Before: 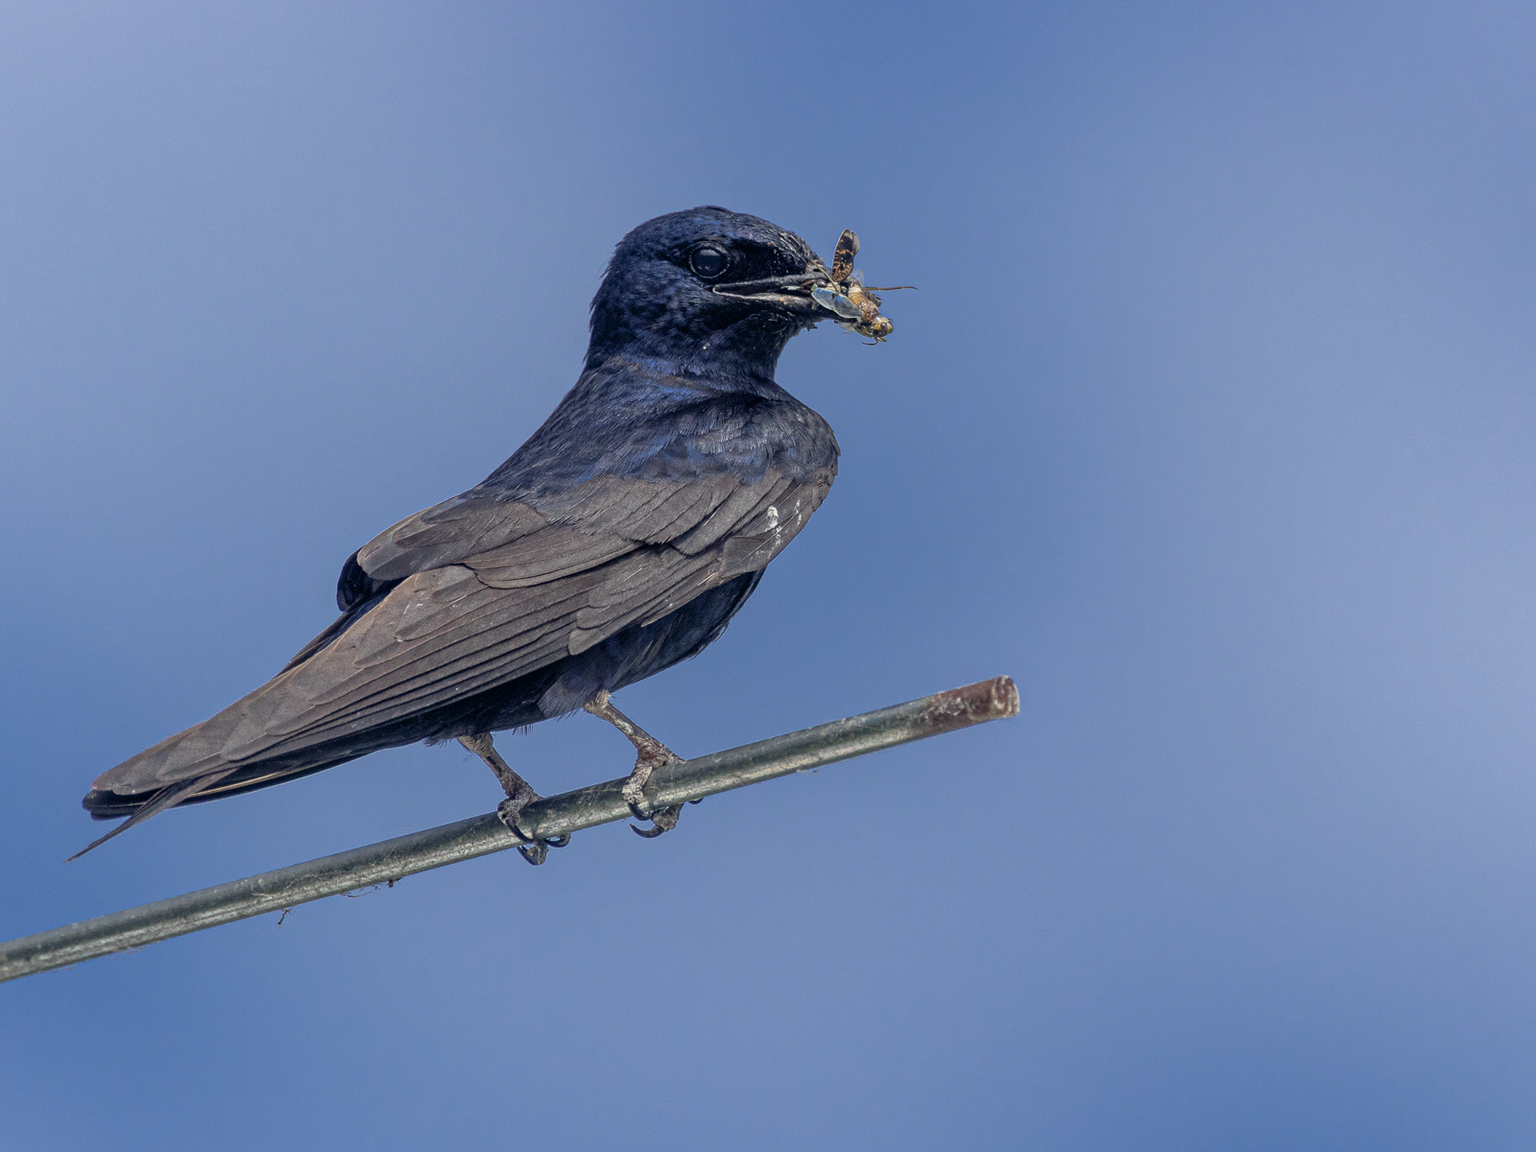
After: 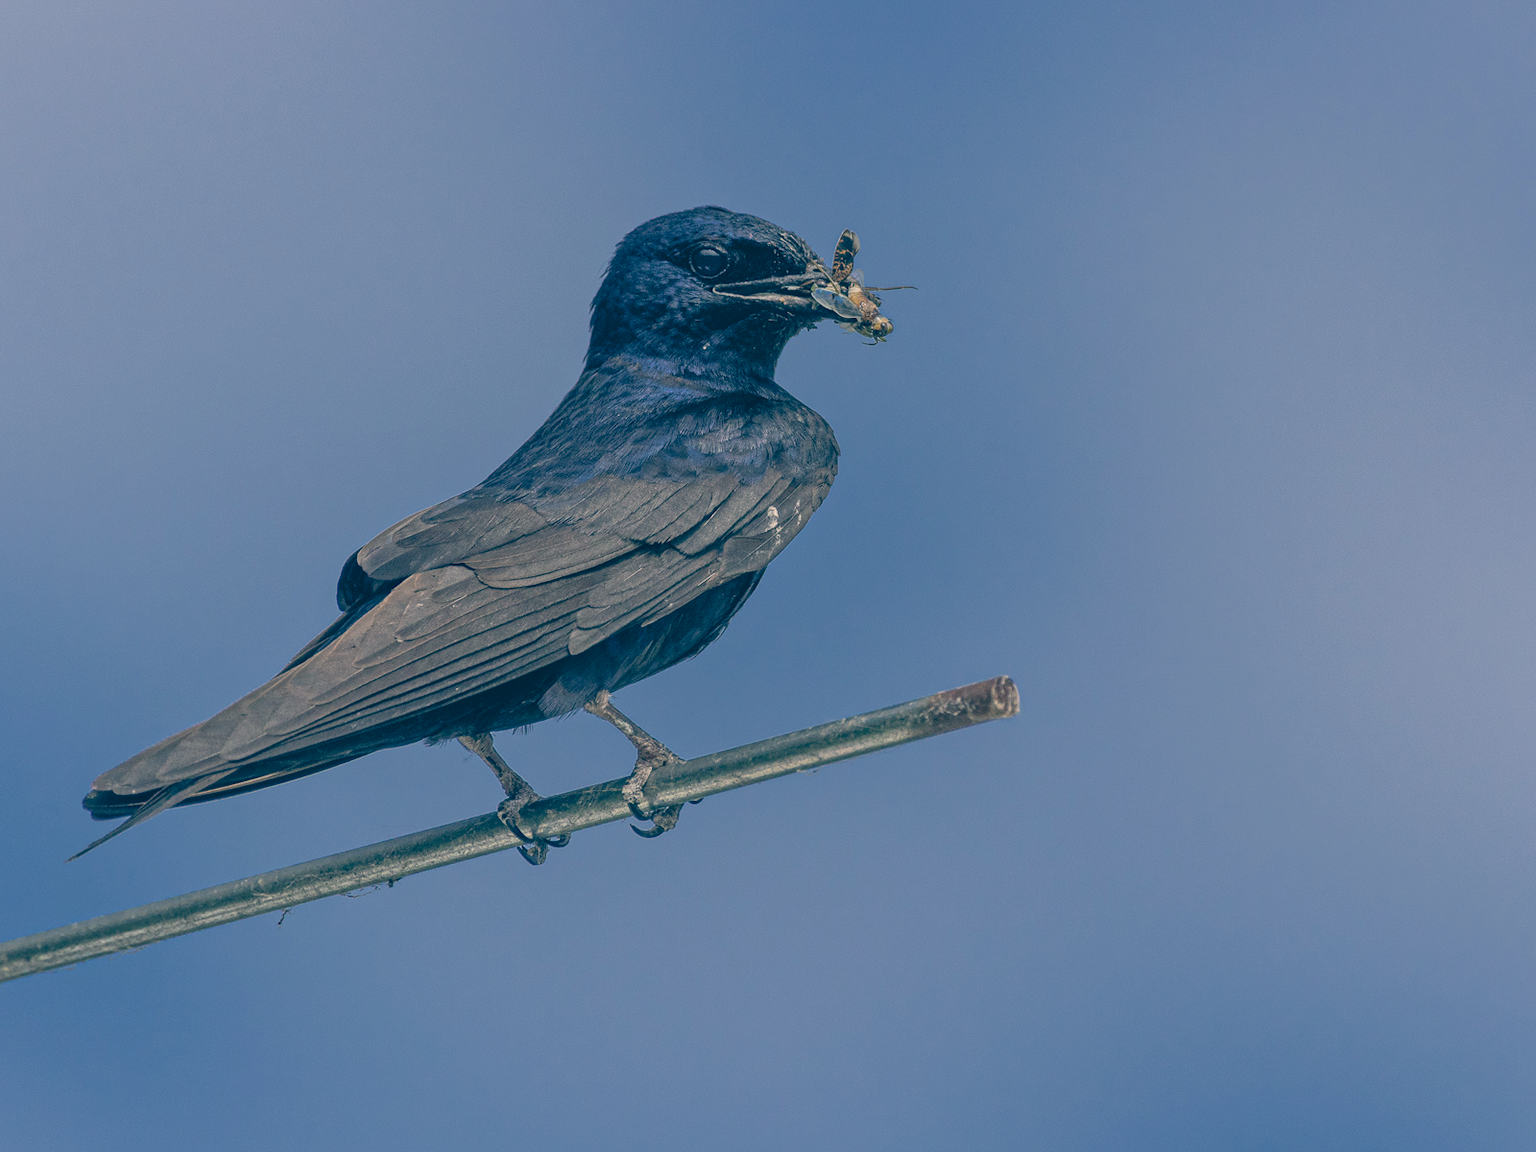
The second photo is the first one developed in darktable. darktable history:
color balance: lift [1.006, 0.985, 1.002, 1.015], gamma [1, 0.953, 1.008, 1.047], gain [1.076, 1.13, 1.004, 0.87]
tone equalizer: -8 EV 0.25 EV, -7 EV 0.417 EV, -6 EV 0.417 EV, -5 EV 0.25 EV, -3 EV -0.25 EV, -2 EV -0.417 EV, -1 EV -0.417 EV, +0 EV -0.25 EV, edges refinement/feathering 500, mask exposure compensation -1.57 EV, preserve details guided filter
